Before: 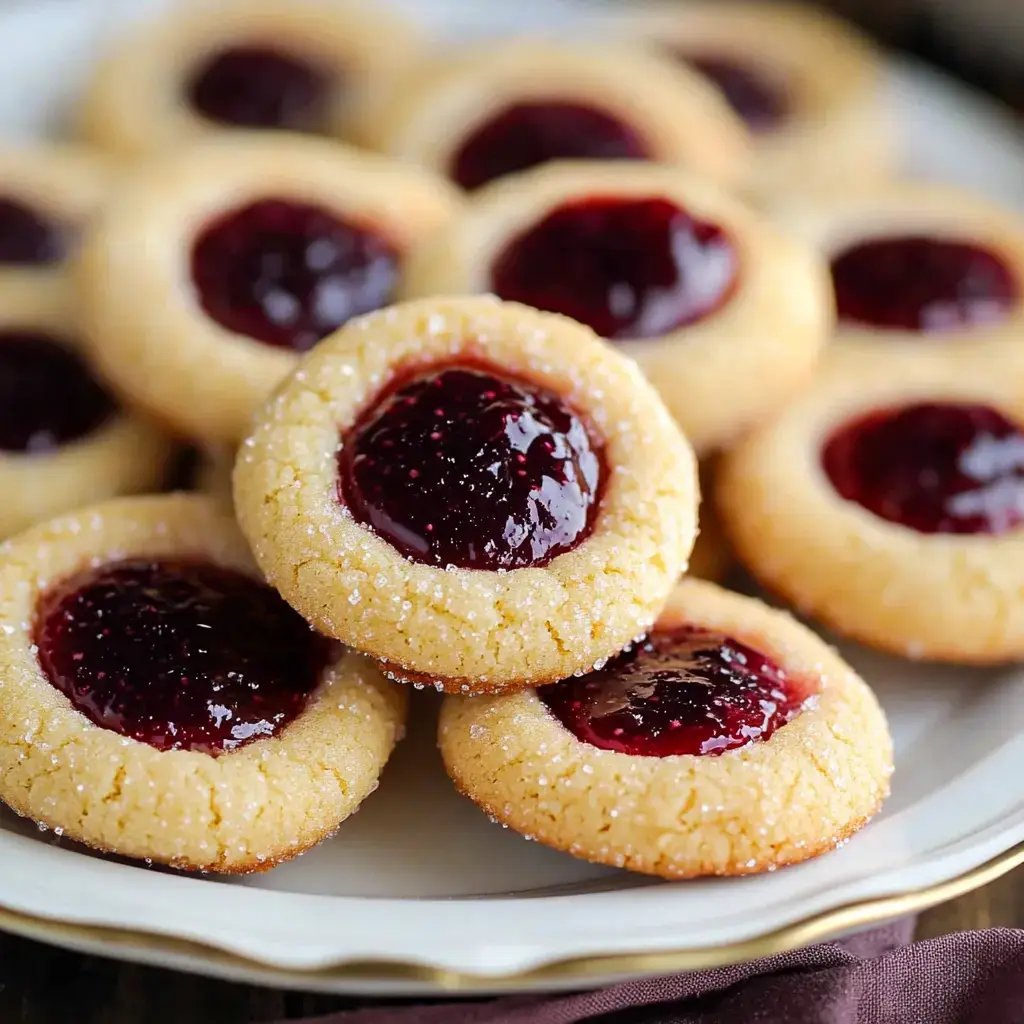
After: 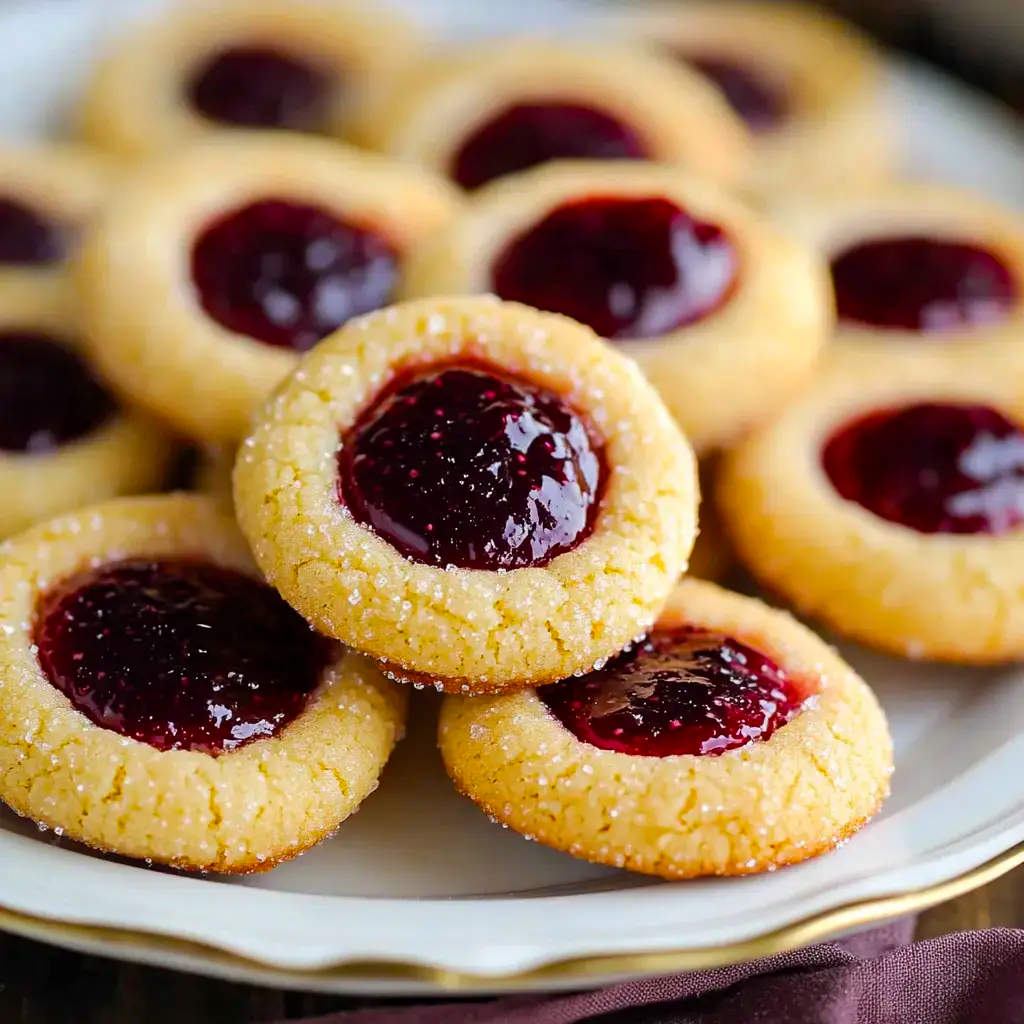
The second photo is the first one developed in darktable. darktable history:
color balance rgb: perceptual saturation grading › global saturation 29.707%
